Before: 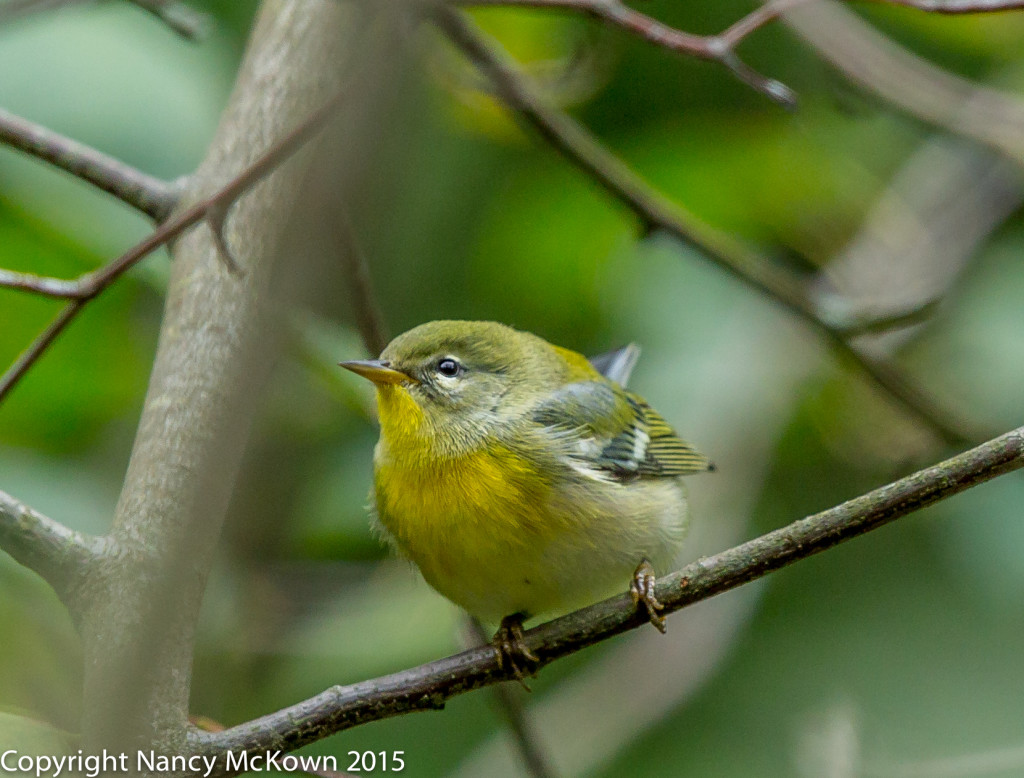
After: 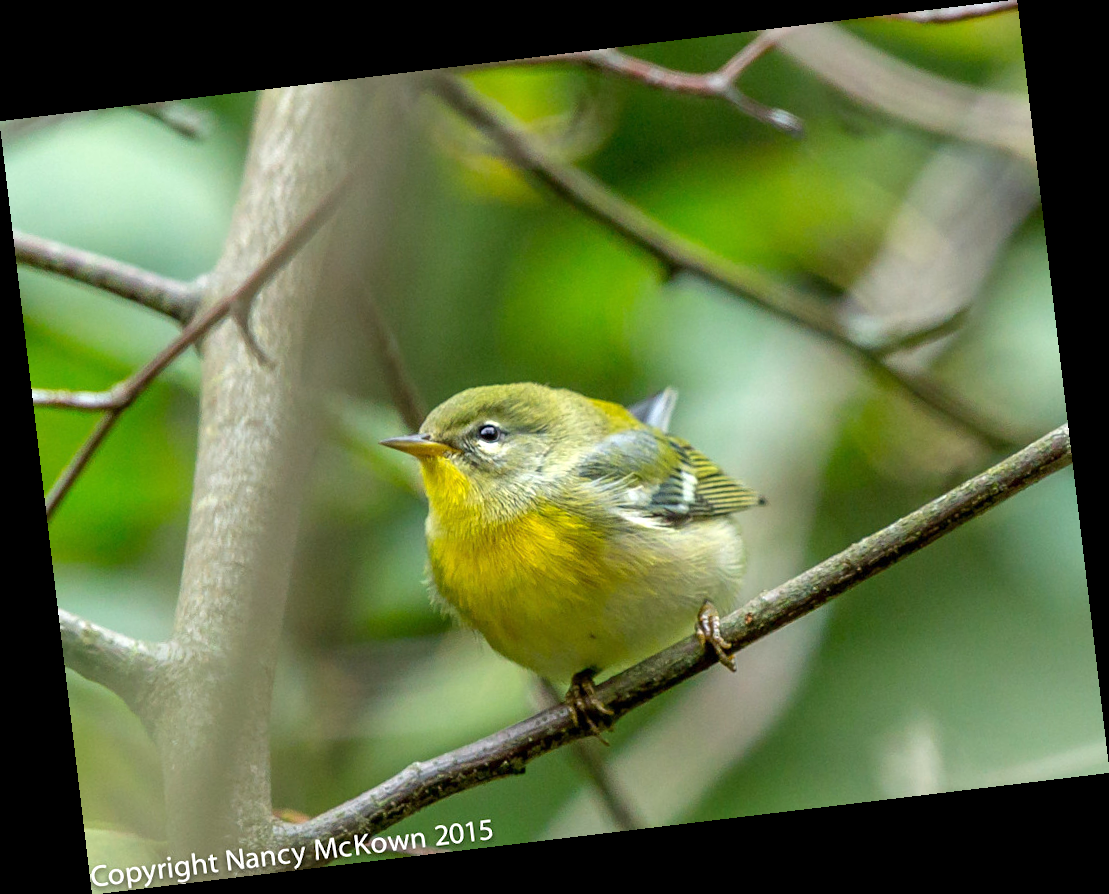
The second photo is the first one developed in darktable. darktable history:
rotate and perspective: rotation -6.83°, automatic cropping off
exposure: exposure 0.657 EV, compensate highlight preservation false
